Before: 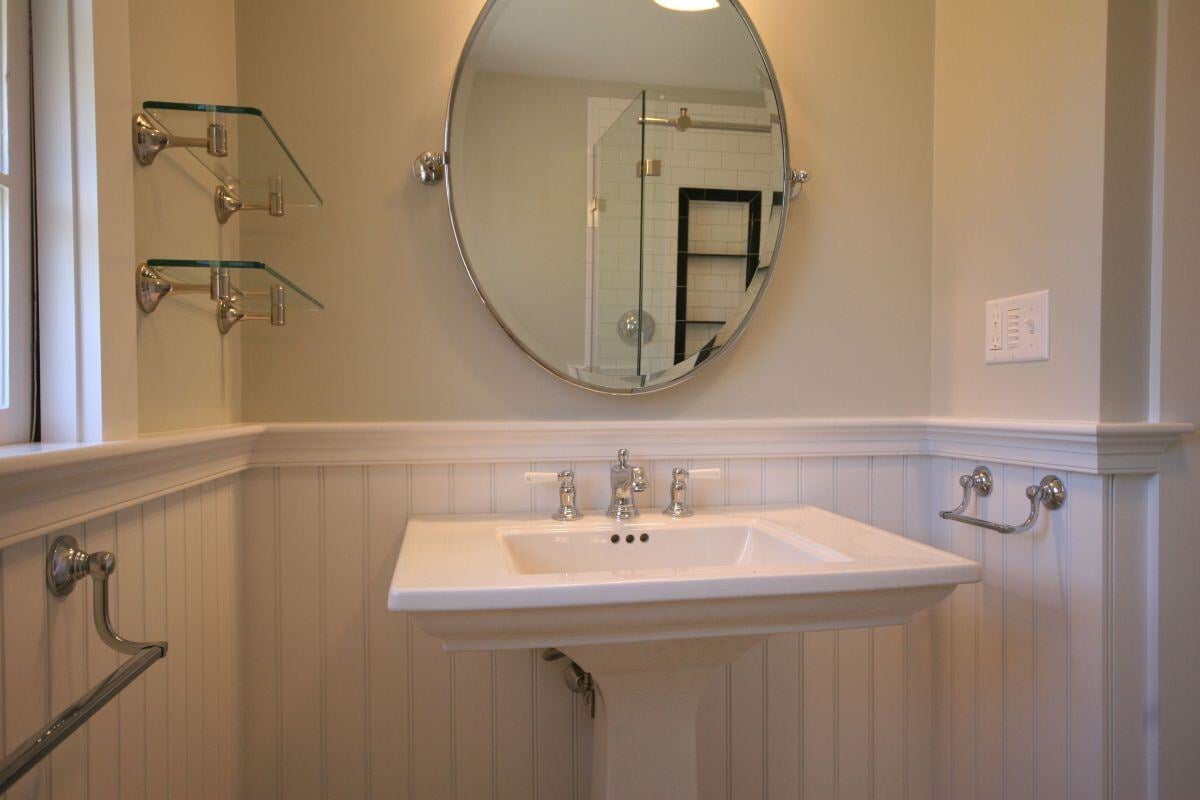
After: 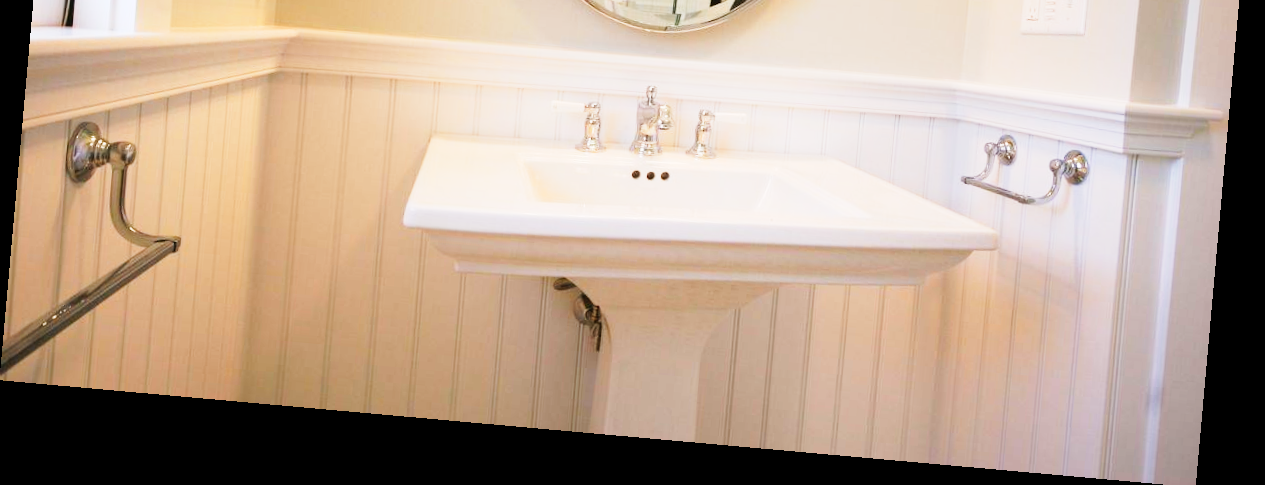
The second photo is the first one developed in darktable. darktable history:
tone curve: curves: ch0 [(0, 0) (0.003, 0.003) (0.011, 0.012) (0.025, 0.027) (0.044, 0.048) (0.069, 0.074) (0.1, 0.117) (0.136, 0.177) (0.177, 0.246) (0.224, 0.324) (0.277, 0.422) (0.335, 0.531) (0.399, 0.633) (0.468, 0.733) (0.543, 0.824) (0.623, 0.895) (0.709, 0.938) (0.801, 0.961) (0.898, 0.98) (1, 1)], preserve colors none
rotate and perspective: rotation 5.12°, automatic cropping off
crop and rotate: top 46.237%
